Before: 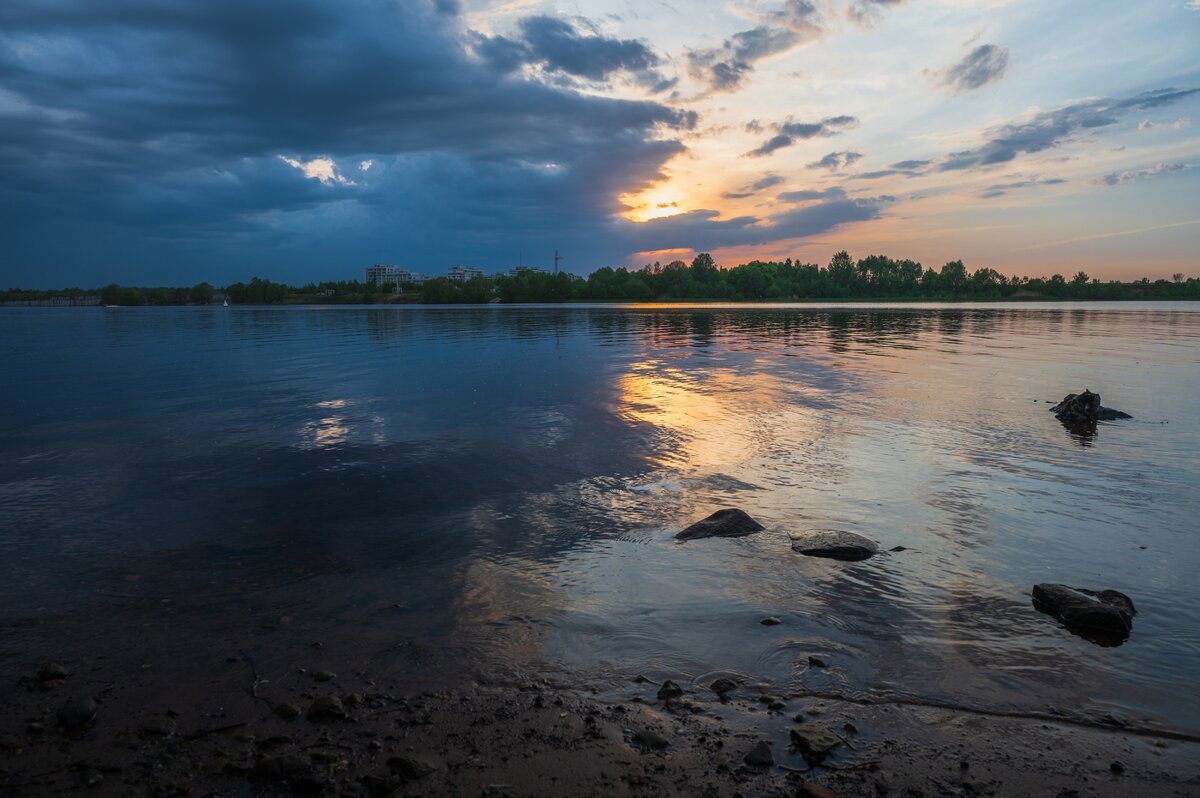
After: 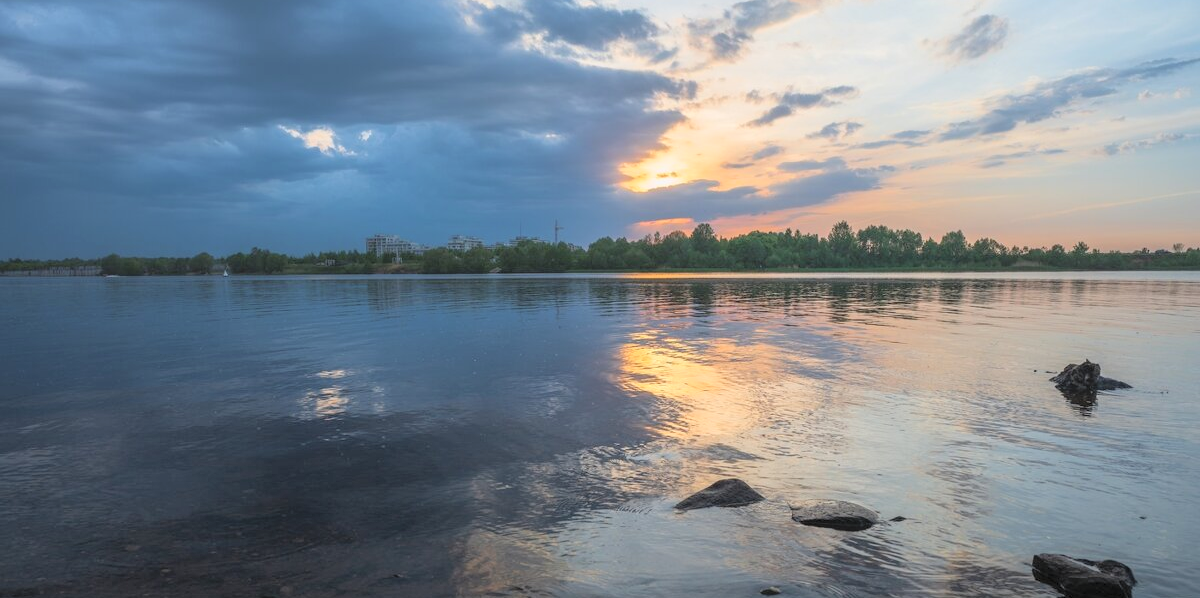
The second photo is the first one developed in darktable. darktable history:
contrast brightness saturation: brightness 0.28
crop: top 3.857%, bottom 21.132%
